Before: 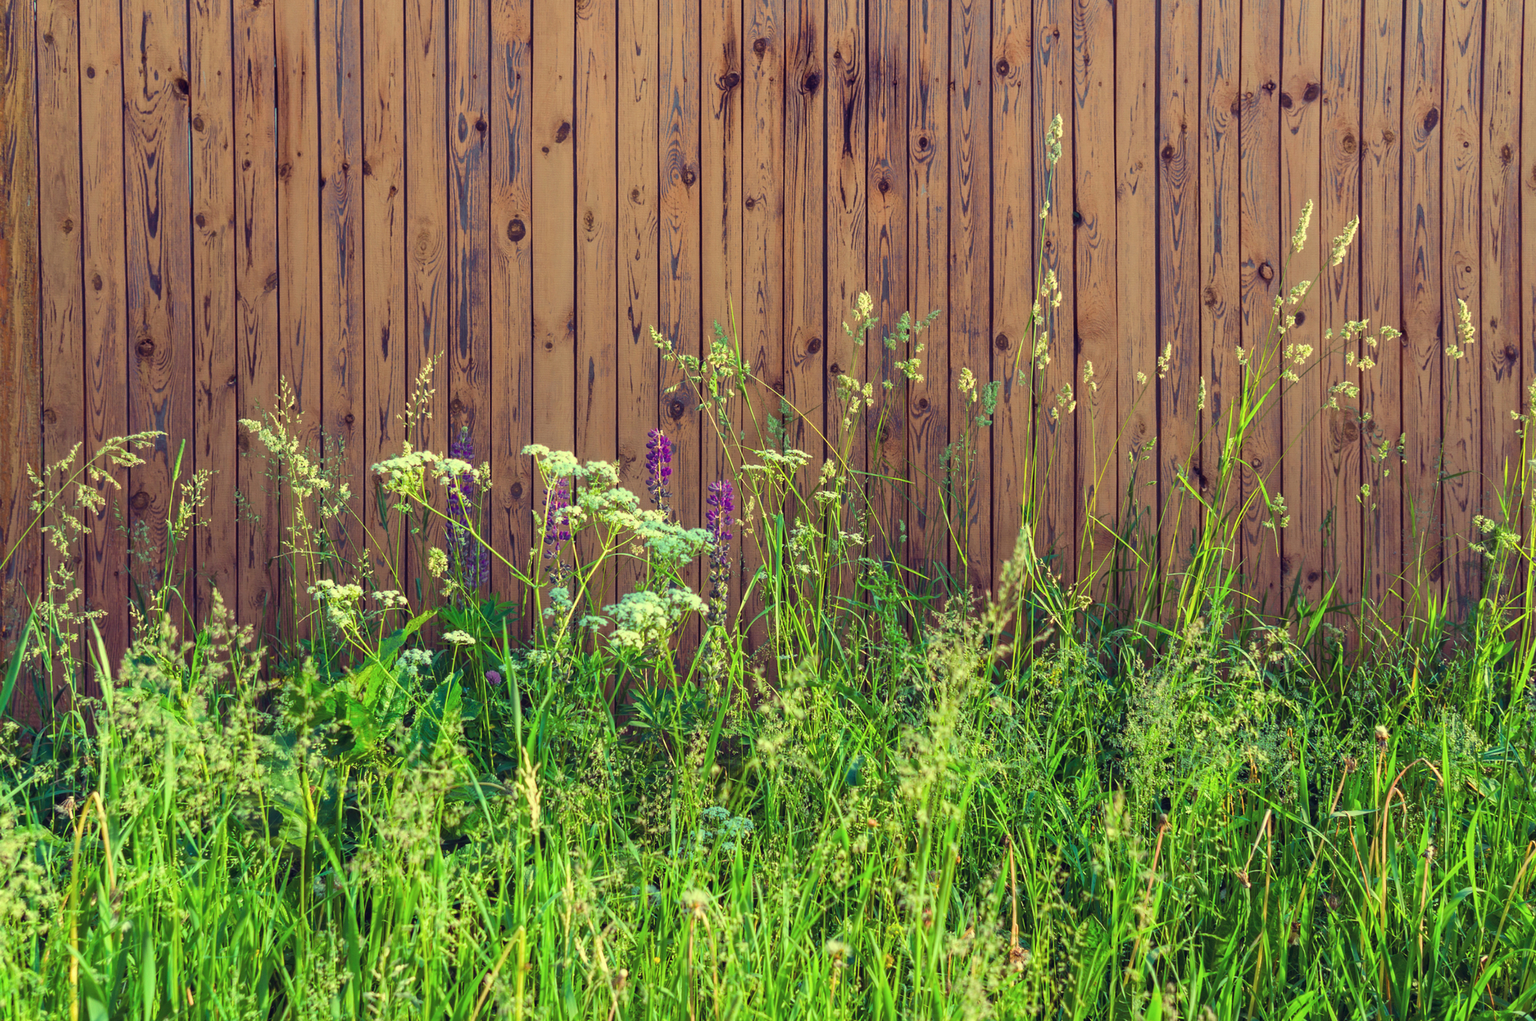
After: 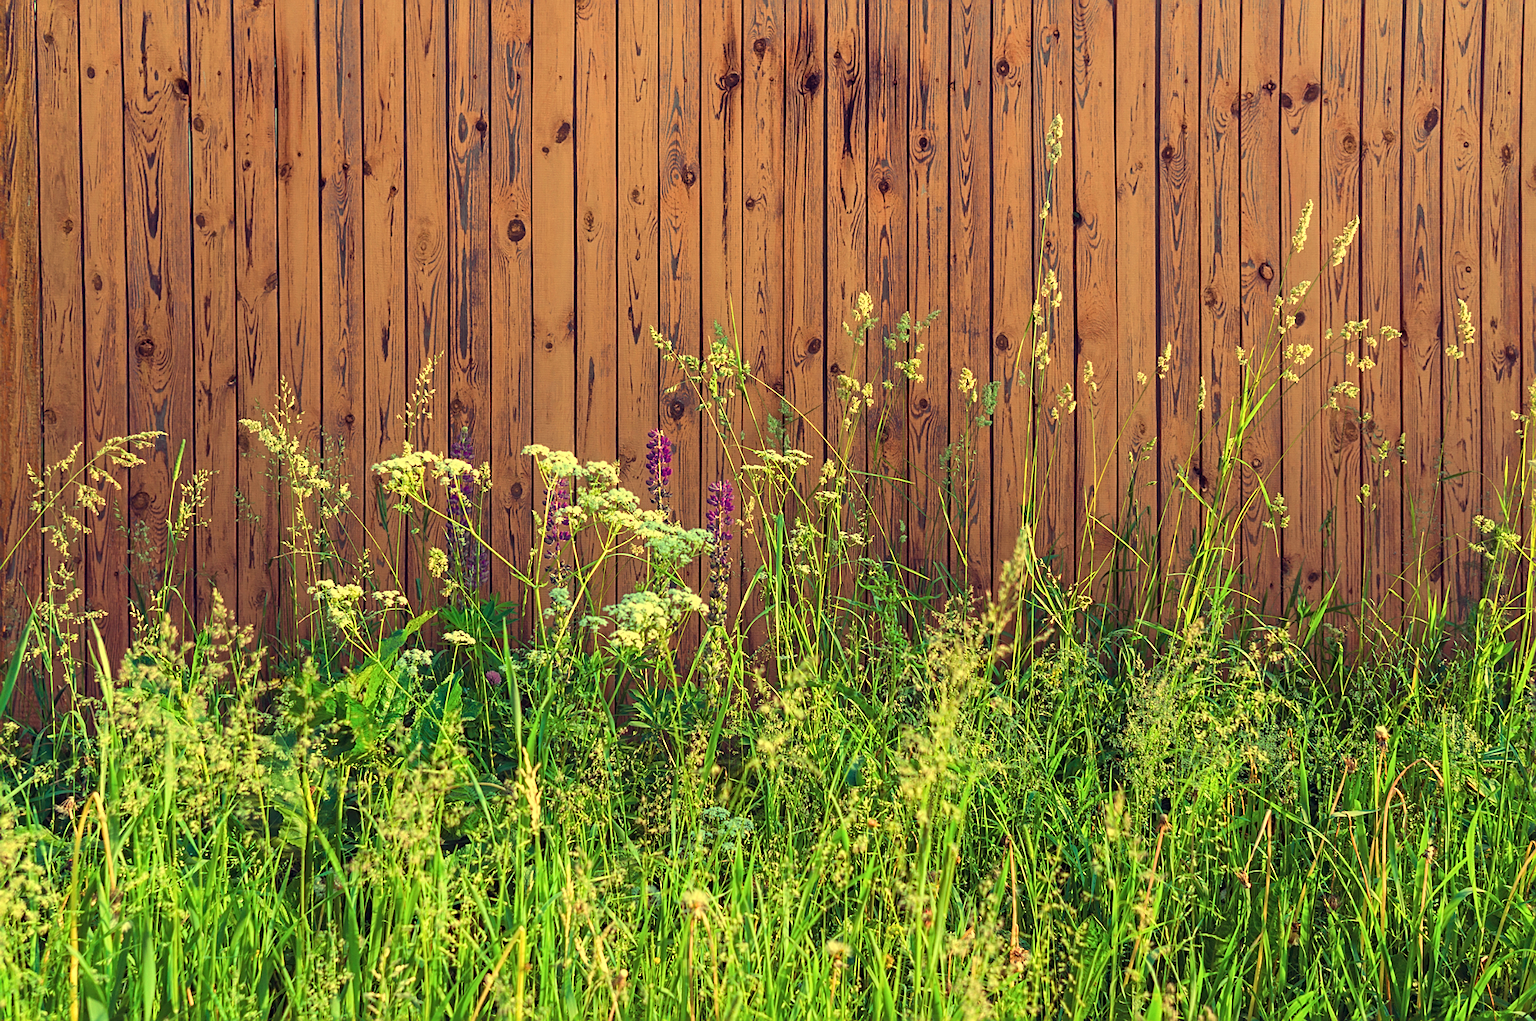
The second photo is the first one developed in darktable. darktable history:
sharpen: on, module defaults
white balance: red 1.138, green 0.996, blue 0.812
